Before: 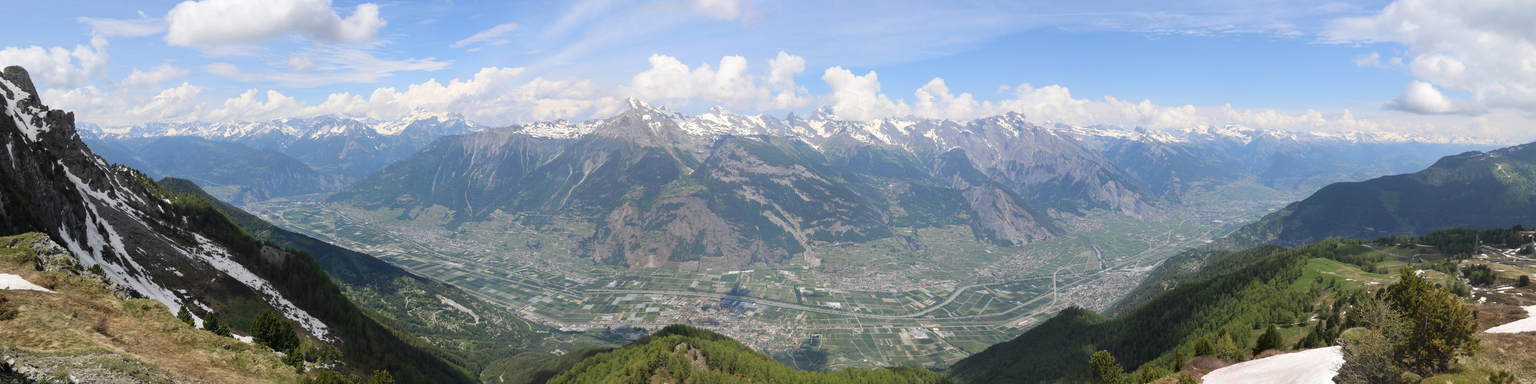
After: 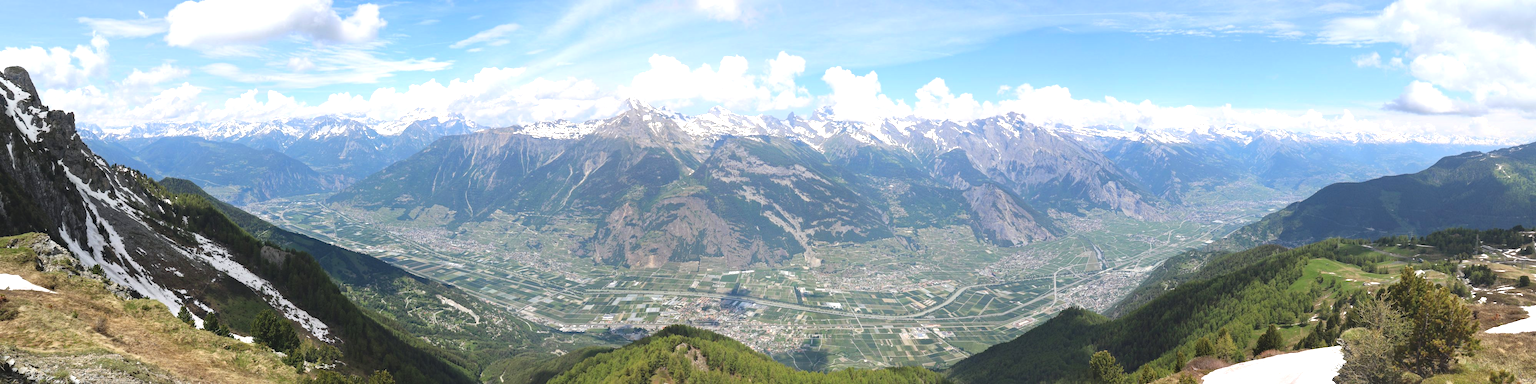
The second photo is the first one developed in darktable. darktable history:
haze removal: compatibility mode true, adaptive false
exposure: black level correction -0.005, exposure 0.622 EV, compensate highlight preservation false
